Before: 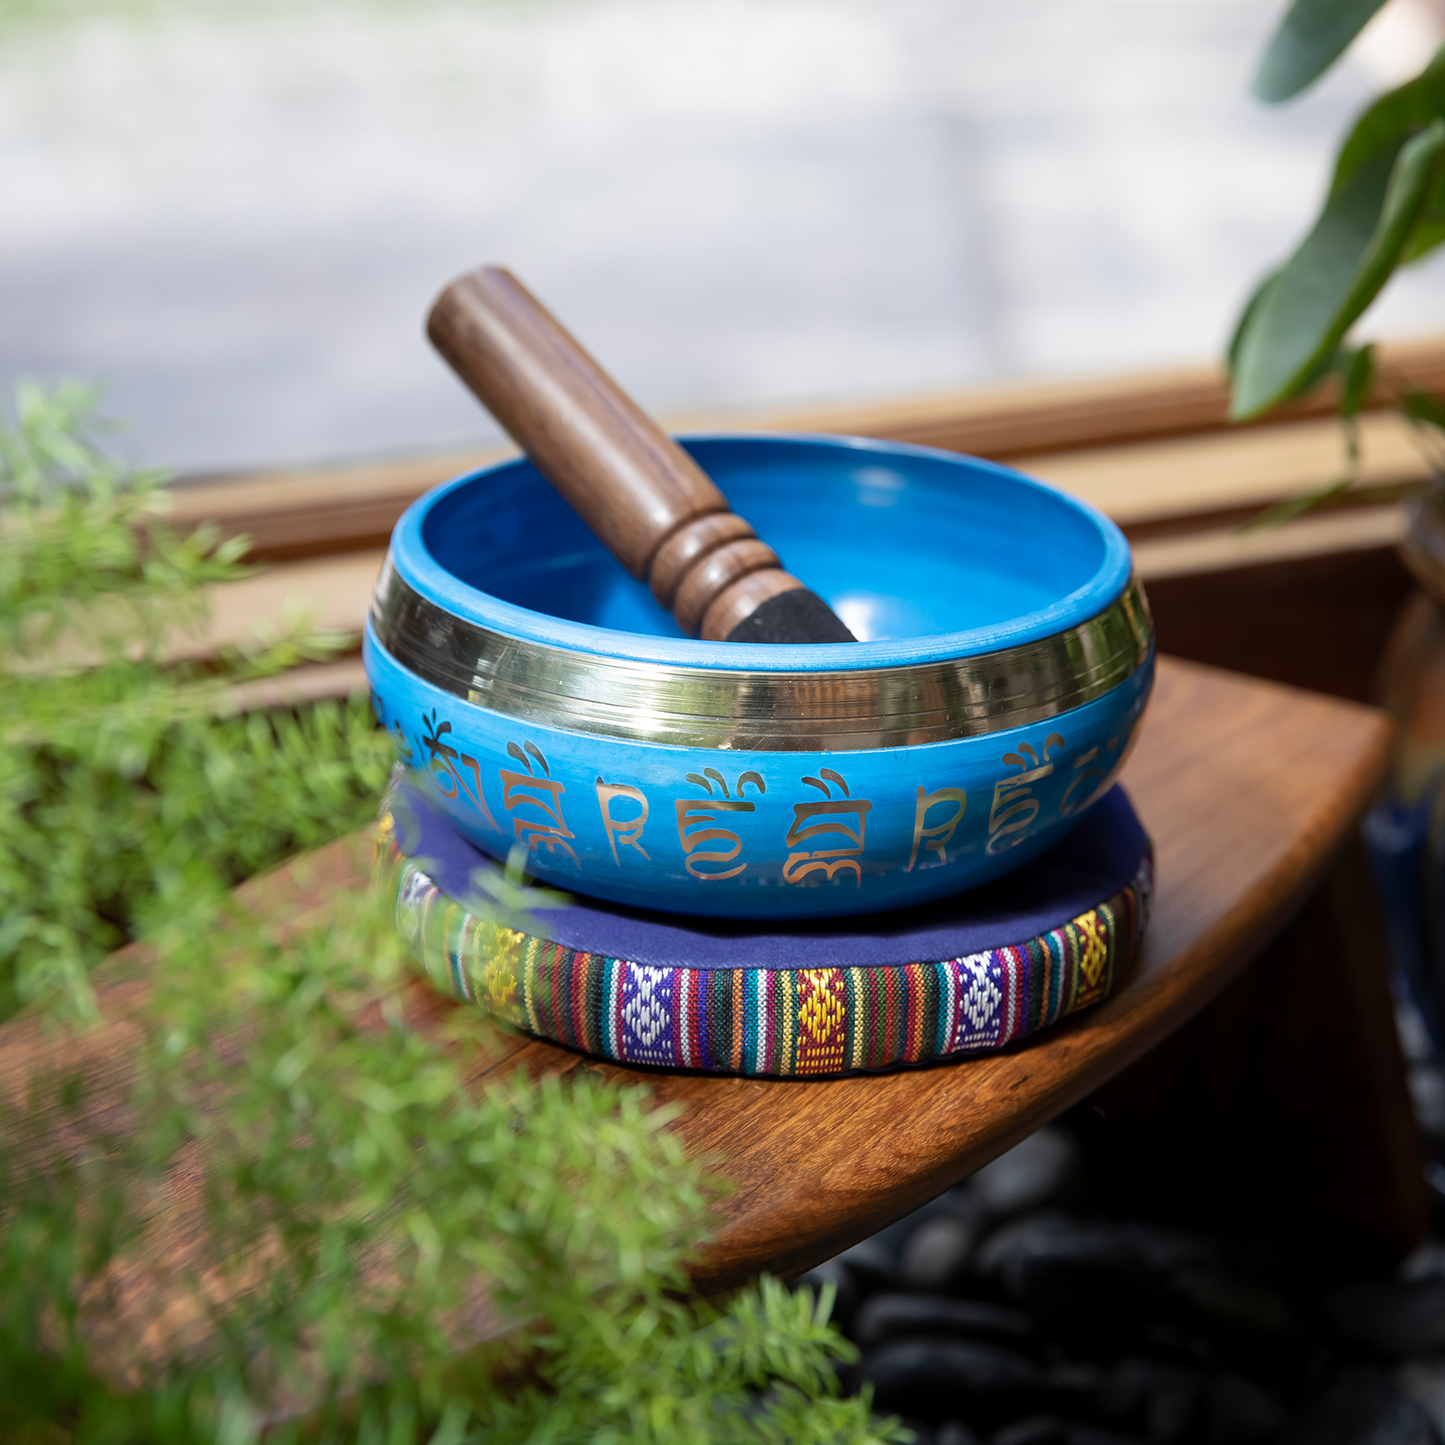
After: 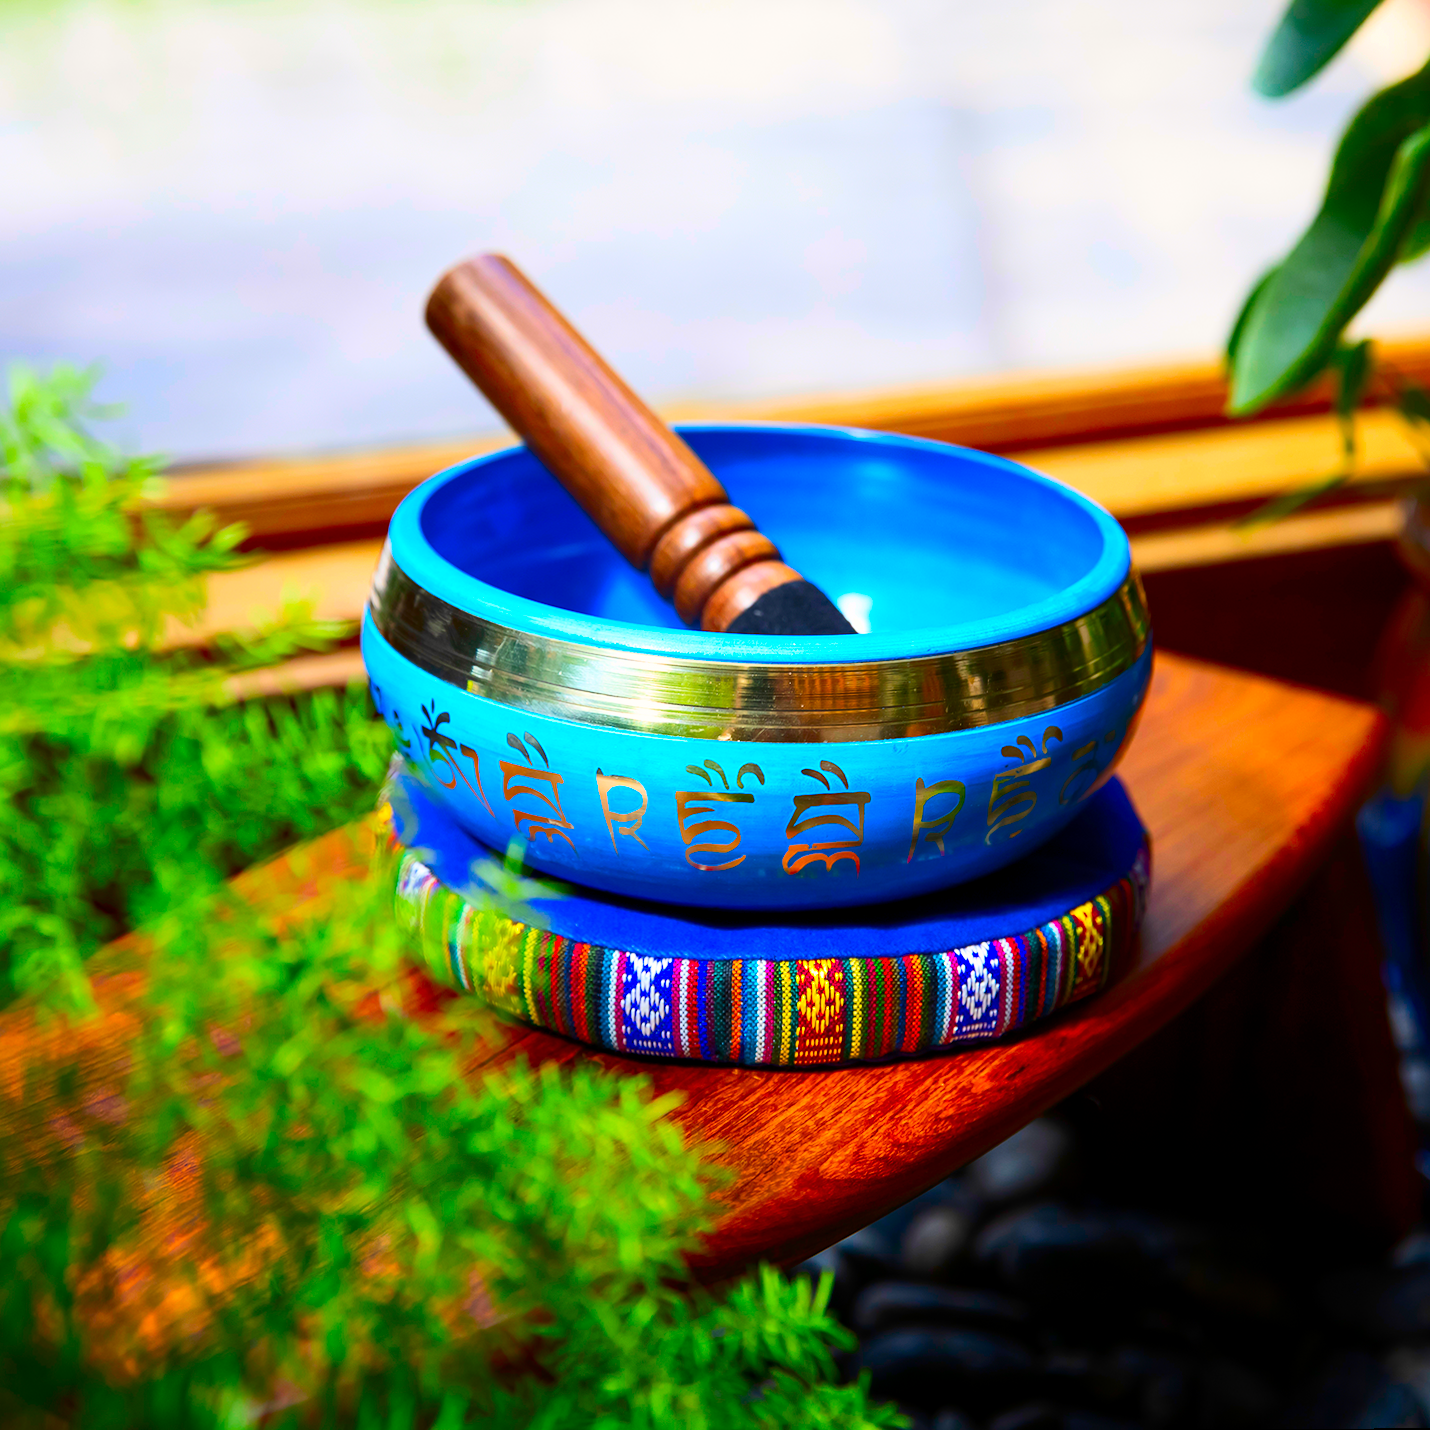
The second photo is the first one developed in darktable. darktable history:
contrast brightness saturation: contrast 0.26, brightness 0.02, saturation 0.87
color correction: highlights a* 0.816, highlights b* 2.78, saturation 1.1
rotate and perspective: rotation 0.174°, lens shift (vertical) 0.013, lens shift (horizontal) 0.019, shear 0.001, automatic cropping original format, crop left 0.007, crop right 0.991, crop top 0.016, crop bottom 0.997
color balance rgb: linear chroma grading › global chroma 10%, perceptual saturation grading › global saturation 30%, global vibrance 10%
